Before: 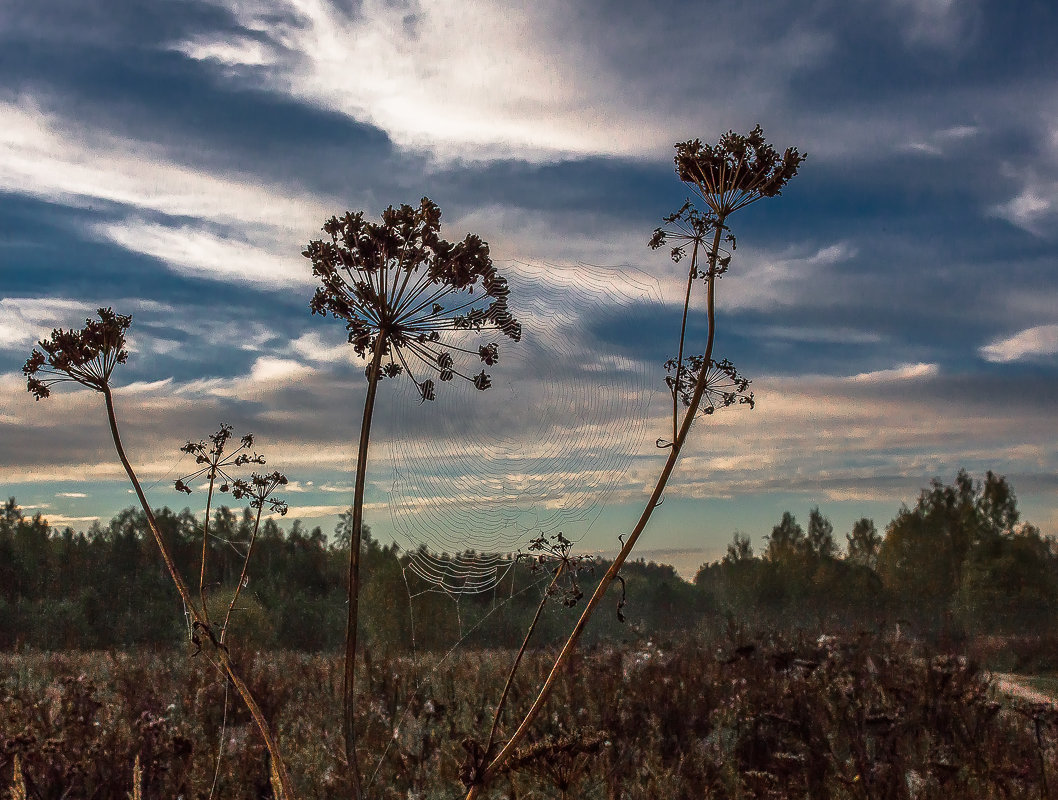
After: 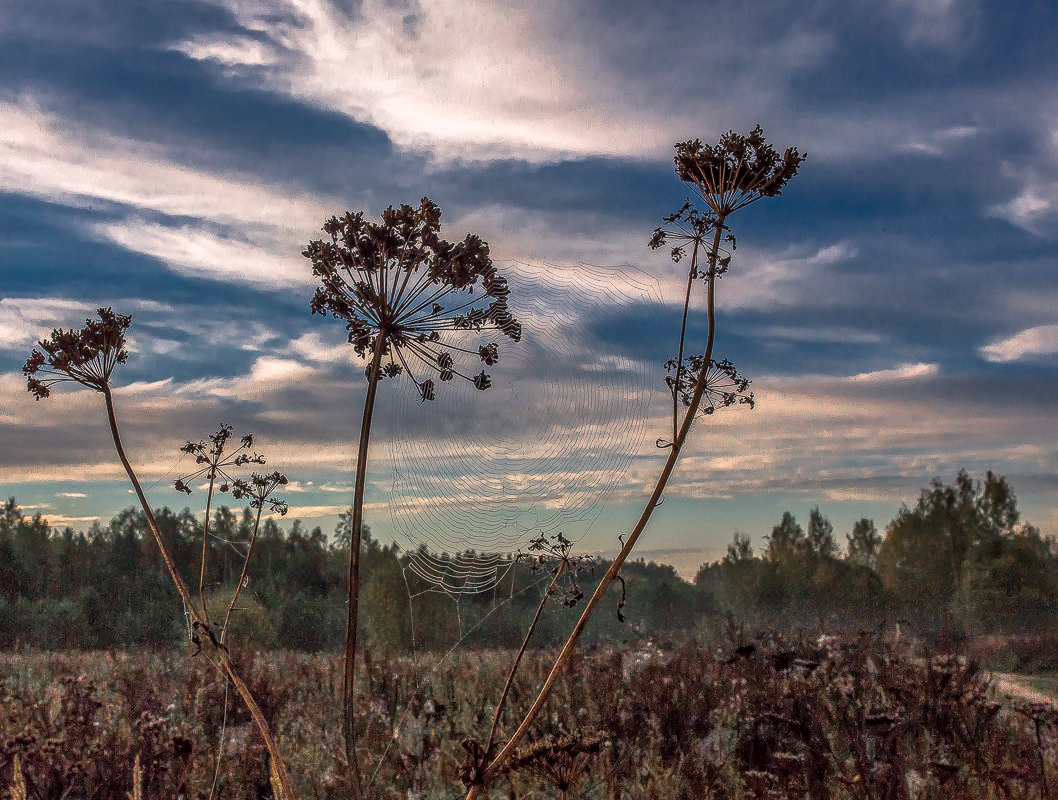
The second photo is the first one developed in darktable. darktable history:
color balance rgb: shadows lift › chroma 1.41%, shadows lift › hue 260°, power › chroma 0.5%, power › hue 260°, highlights gain › chroma 1%, highlights gain › hue 27°, saturation formula JzAzBz (2021)
local contrast: on, module defaults
shadows and highlights: on, module defaults
